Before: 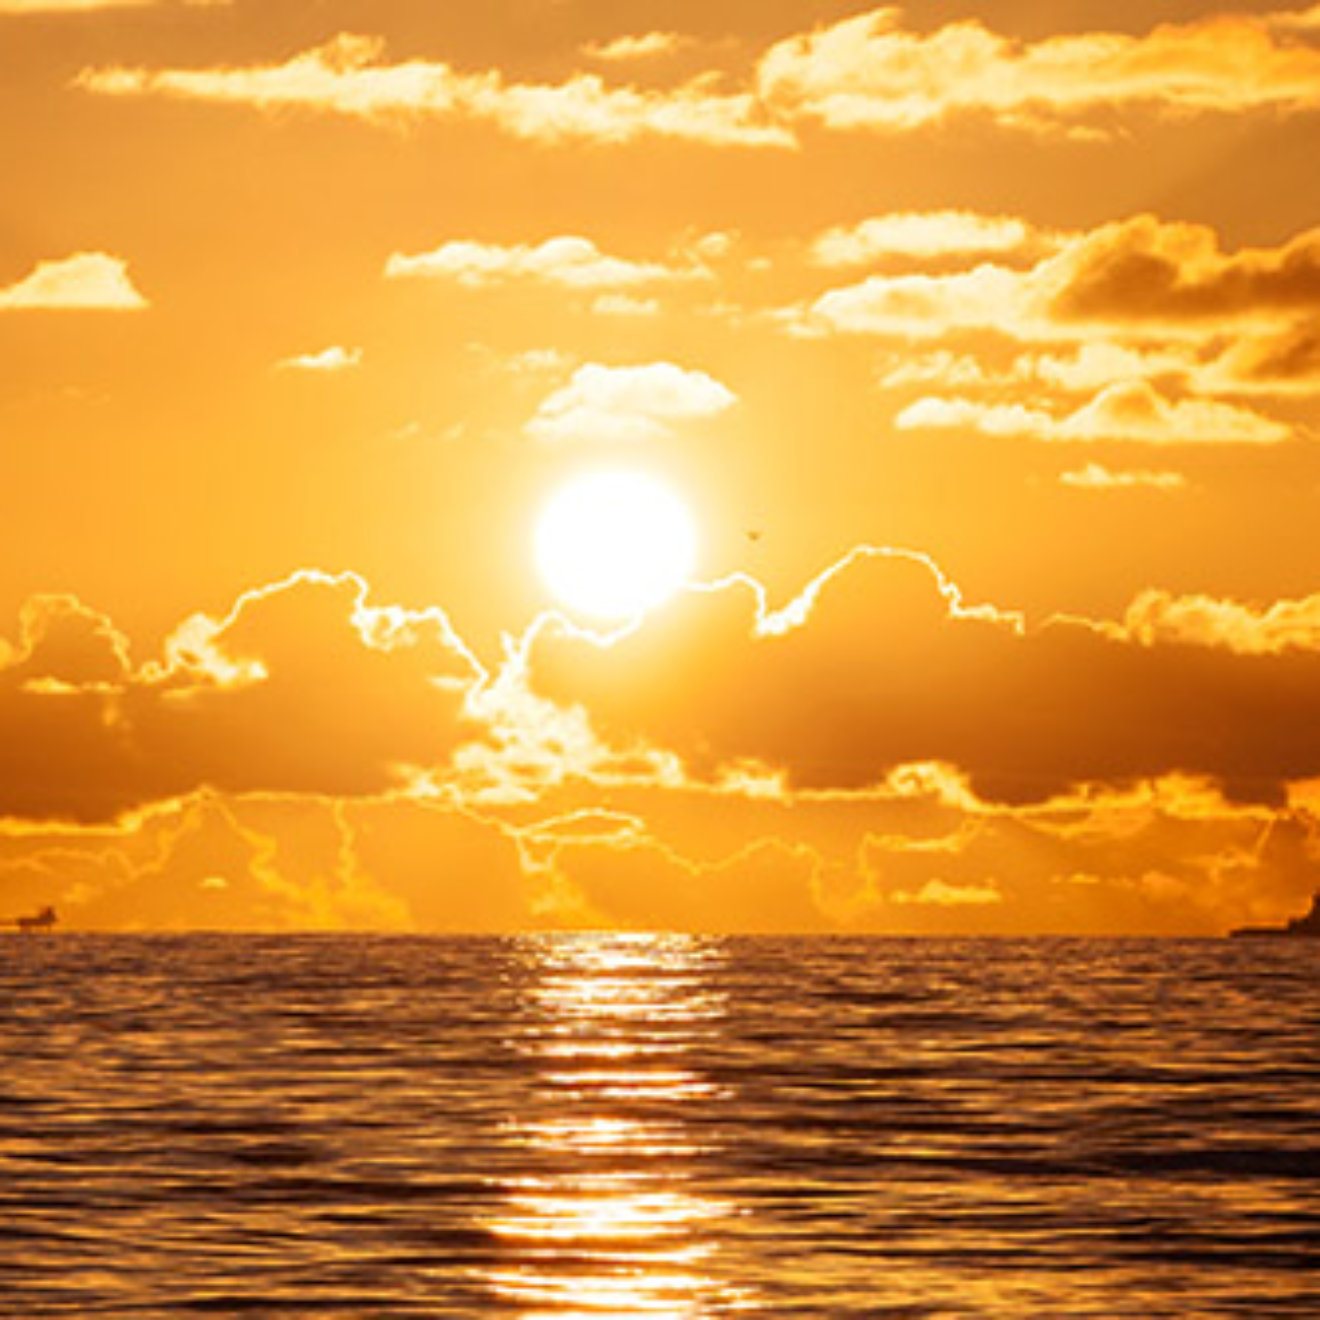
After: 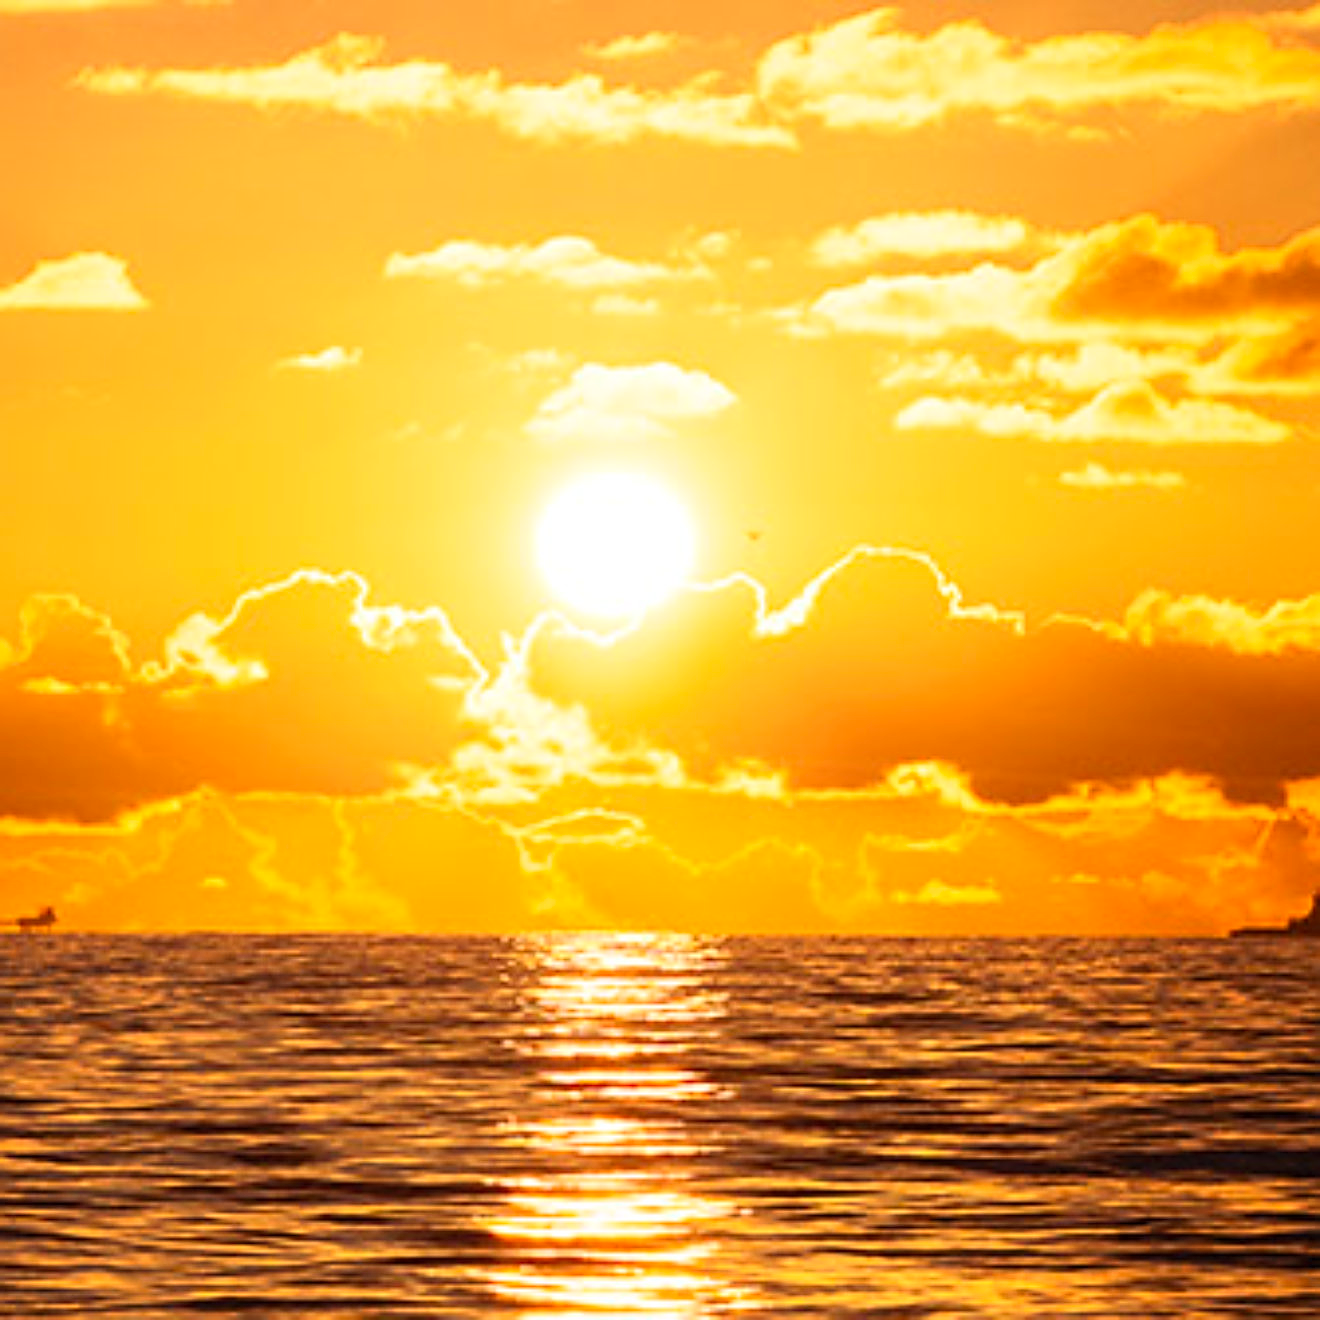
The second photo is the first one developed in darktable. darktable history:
contrast brightness saturation: contrast 0.2, brightness 0.16, saturation 0.22
tone equalizer: on, module defaults
sharpen: on, module defaults
